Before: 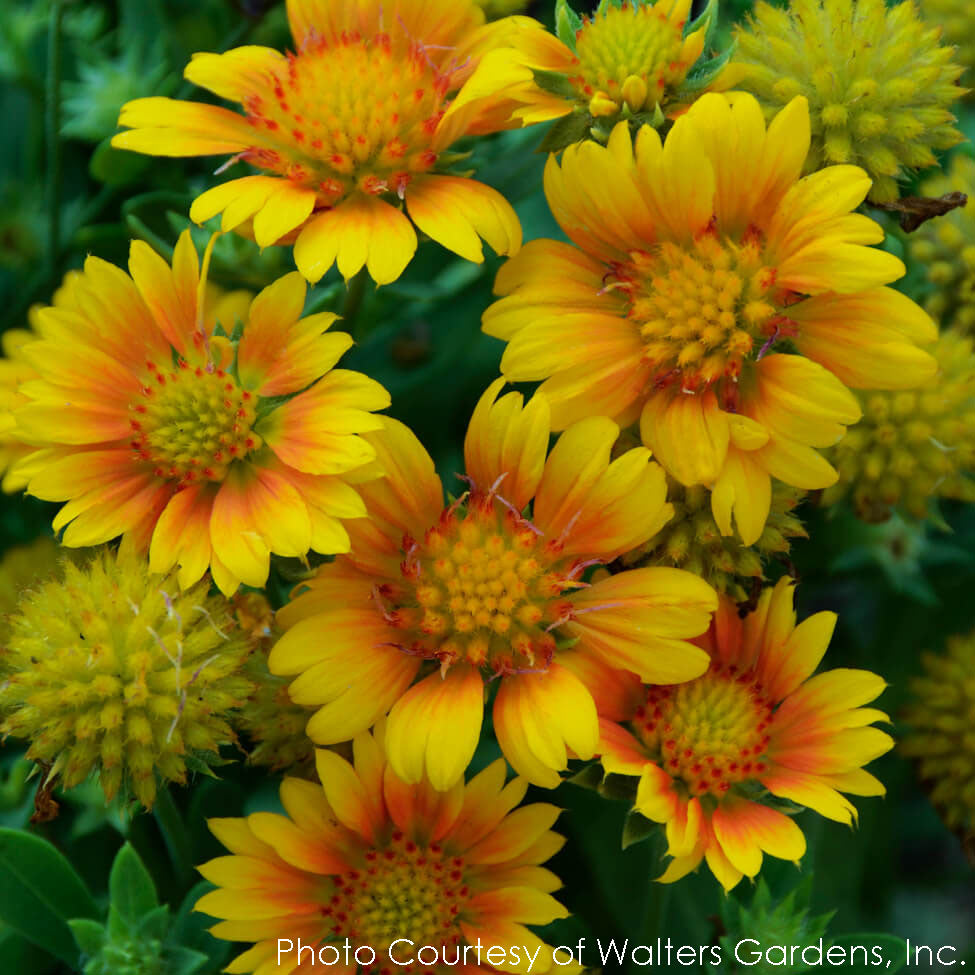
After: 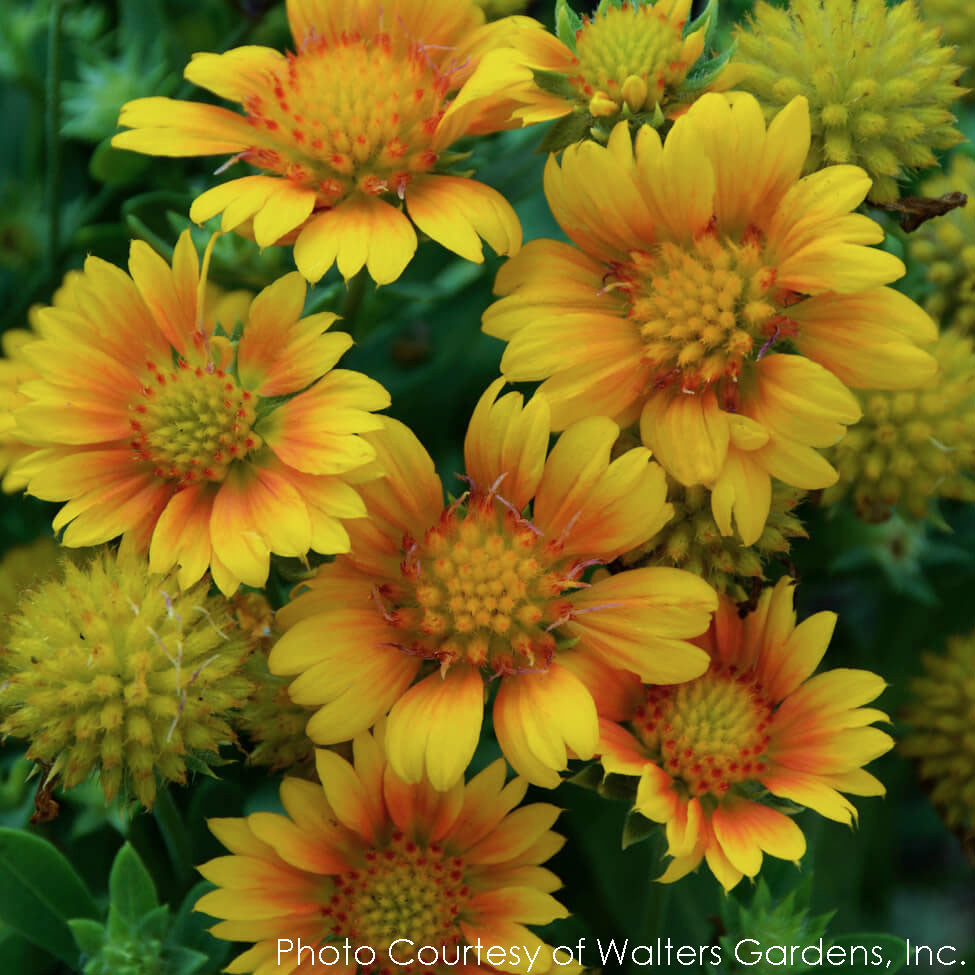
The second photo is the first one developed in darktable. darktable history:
contrast brightness saturation: saturation -0.096
